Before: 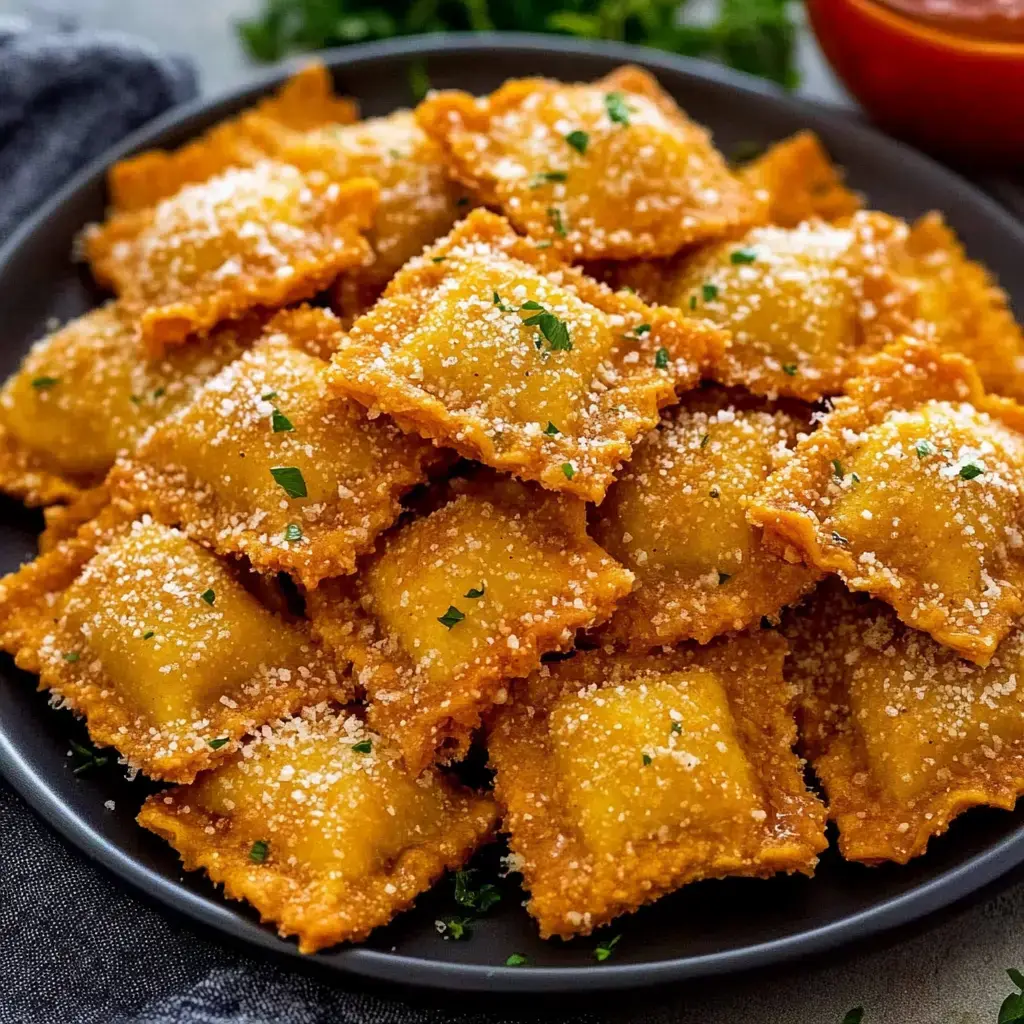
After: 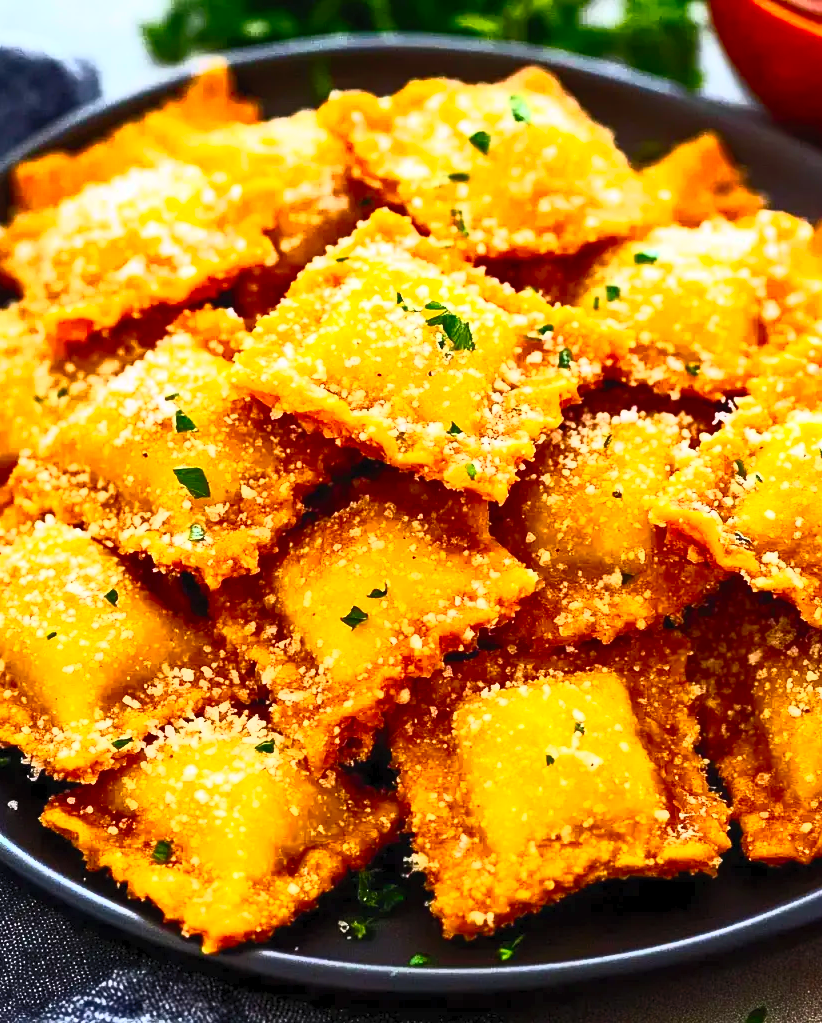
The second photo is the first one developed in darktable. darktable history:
crop and rotate: left 9.53%, right 10.163%
contrast brightness saturation: contrast 0.839, brightness 0.602, saturation 0.605
